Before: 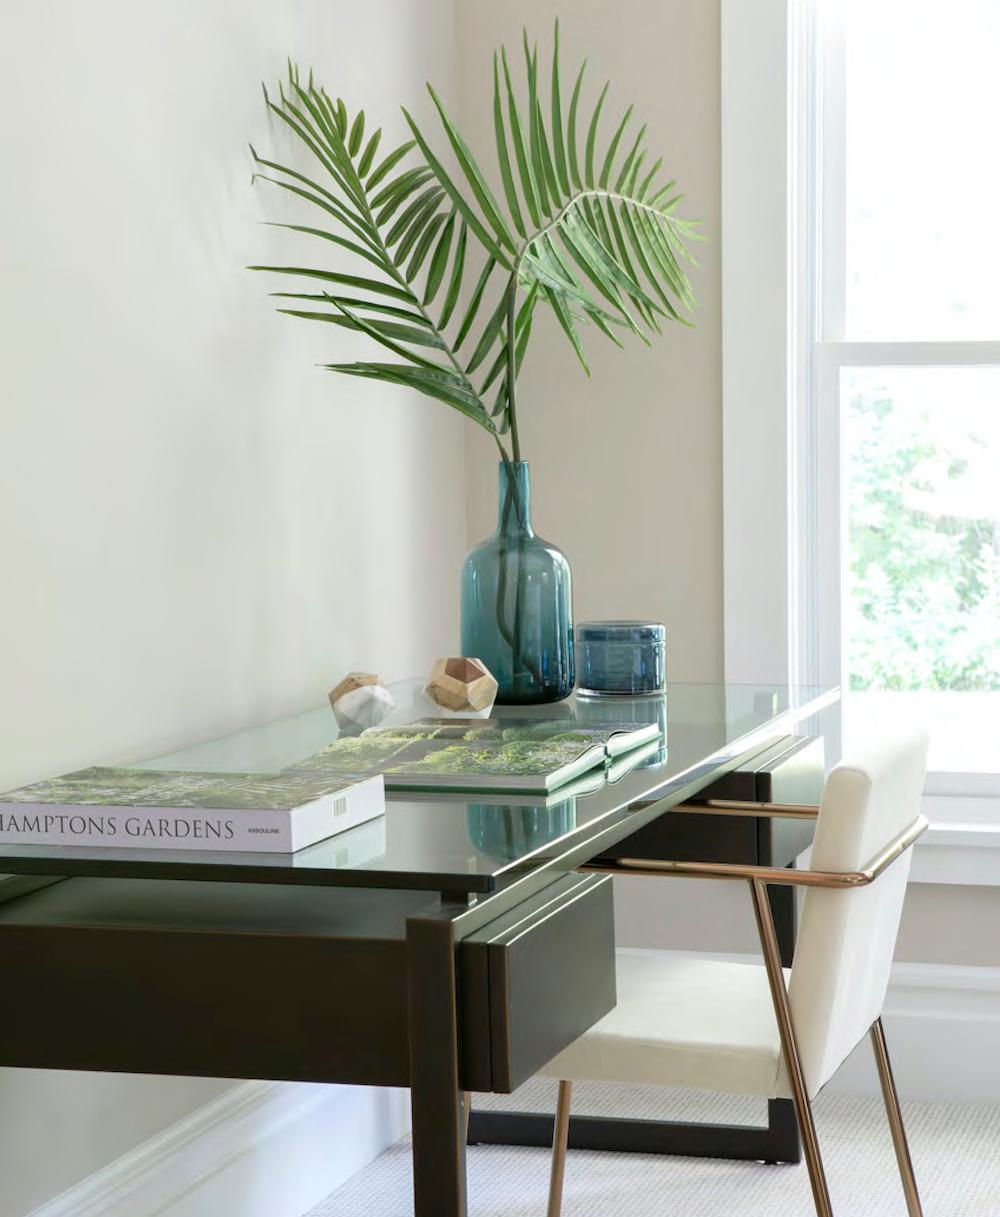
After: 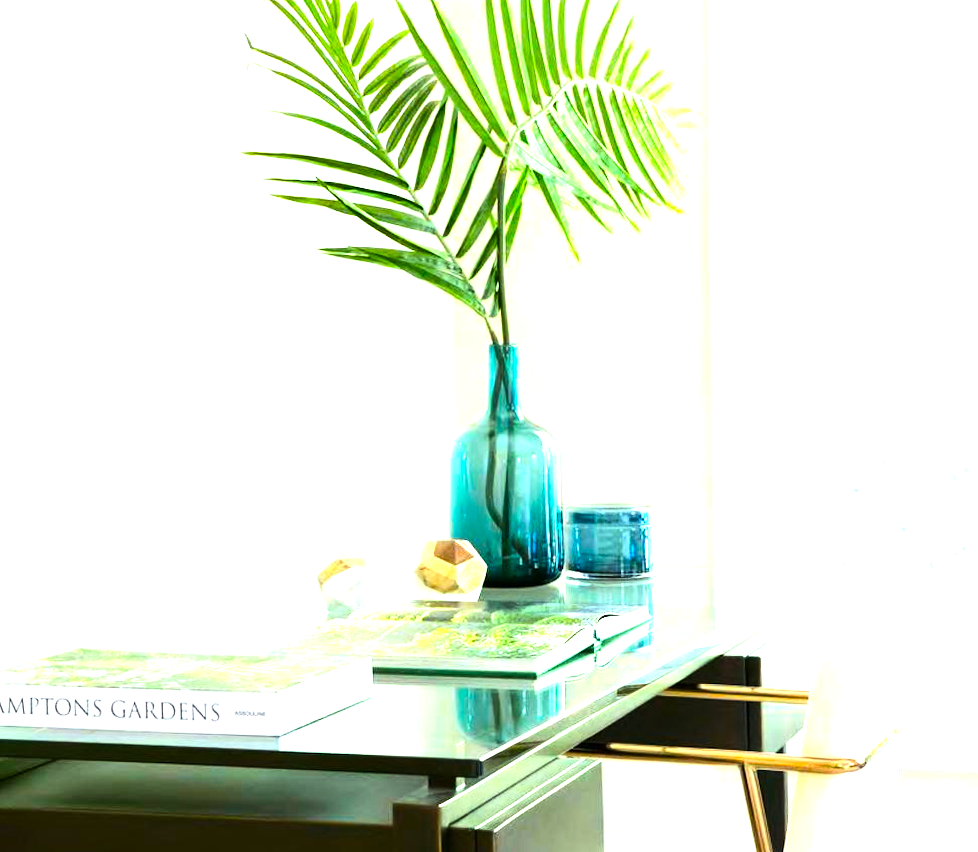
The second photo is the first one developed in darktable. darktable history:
color correction: highlights a* -8, highlights b* 3.1
contrast brightness saturation: contrast 0.1, brightness 0.03, saturation 0.09
exposure: black level correction 0, exposure 1 EV, compensate exposure bias true, compensate highlight preservation false
tone equalizer: -8 EV -0.75 EV, -7 EV -0.7 EV, -6 EV -0.6 EV, -5 EV -0.4 EV, -3 EV 0.4 EV, -2 EV 0.6 EV, -1 EV 0.7 EV, +0 EV 0.75 EV, edges refinement/feathering 500, mask exposure compensation -1.57 EV, preserve details no
crop and rotate: top 8.293%, bottom 20.996%
rotate and perspective: rotation 0.226°, lens shift (vertical) -0.042, crop left 0.023, crop right 0.982, crop top 0.006, crop bottom 0.994
color balance rgb: linear chroma grading › global chroma 50%, perceptual saturation grading › global saturation 2.34%, global vibrance 6.64%, contrast 12.71%, saturation formula JzAzBz (2021)
